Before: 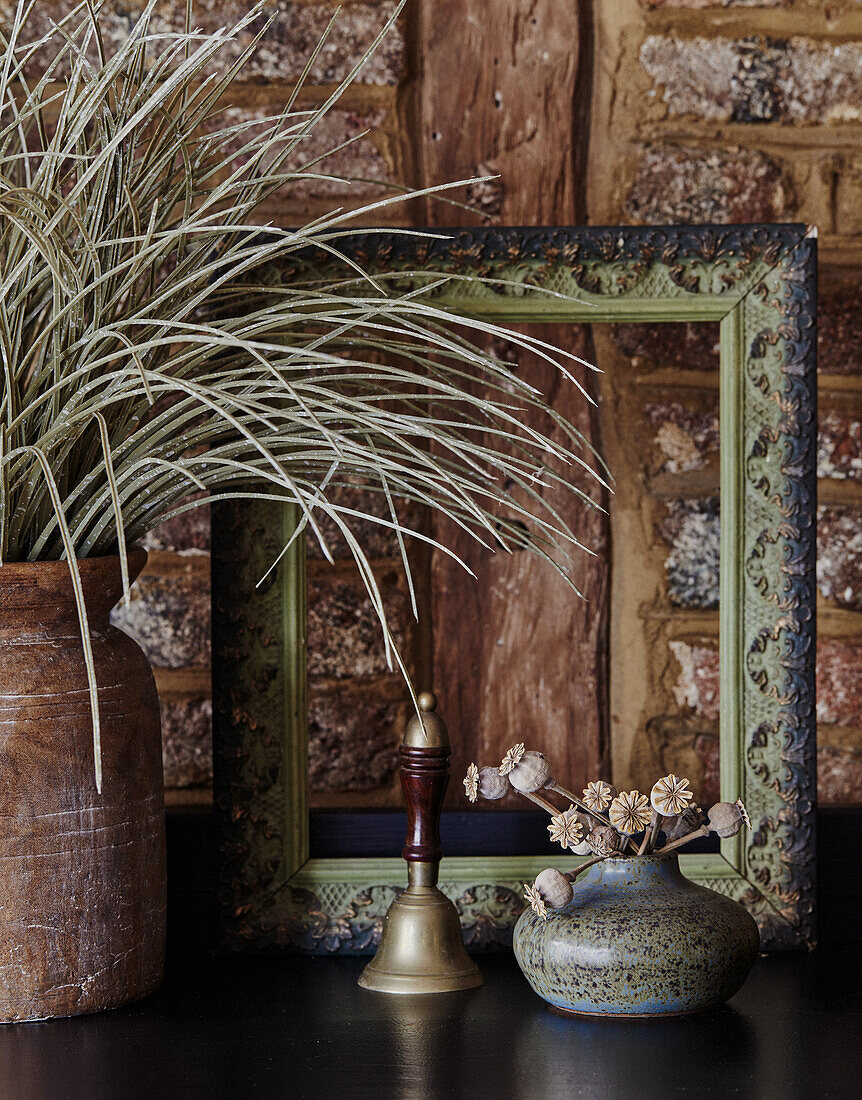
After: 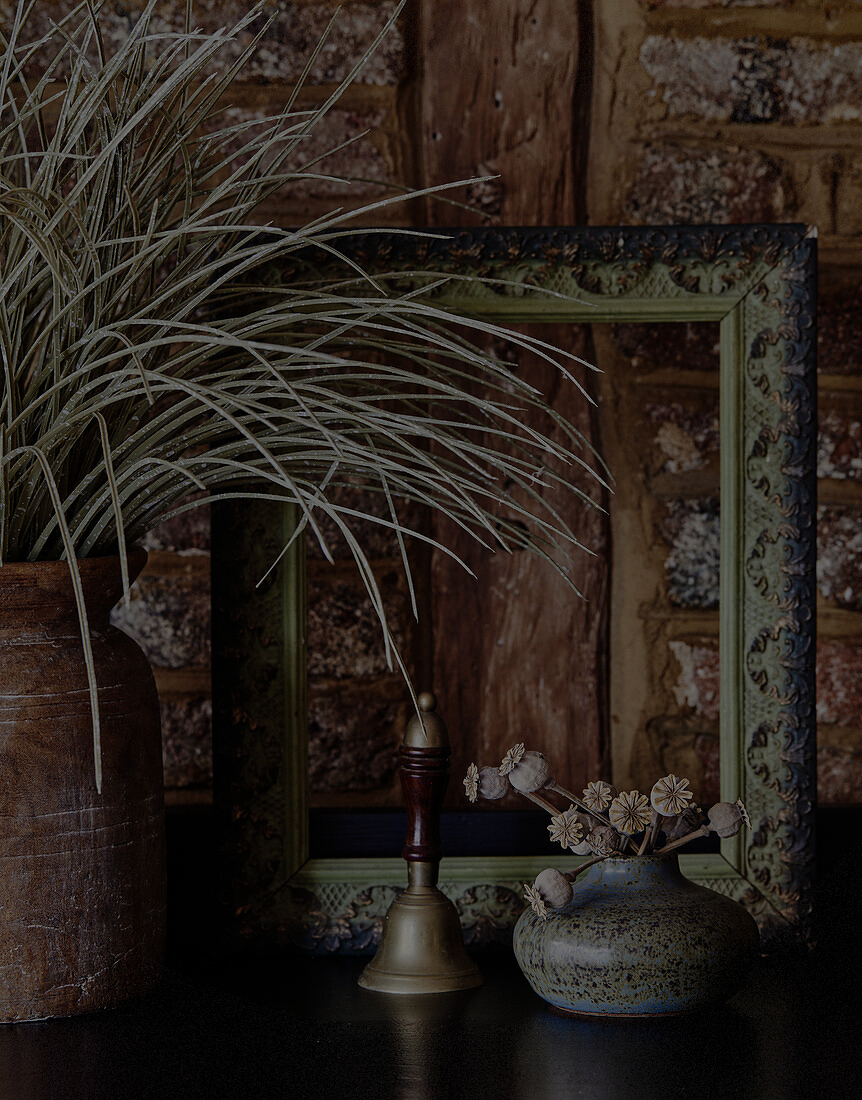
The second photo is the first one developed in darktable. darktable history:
vignetting: fall-off start 97.3%, fall-off radius 78.25%, saturation 0.38, width/height ratio 1.106, dithering 8-bit output
exposure: exposure -1.989 EV, compensate highlight preservation false
